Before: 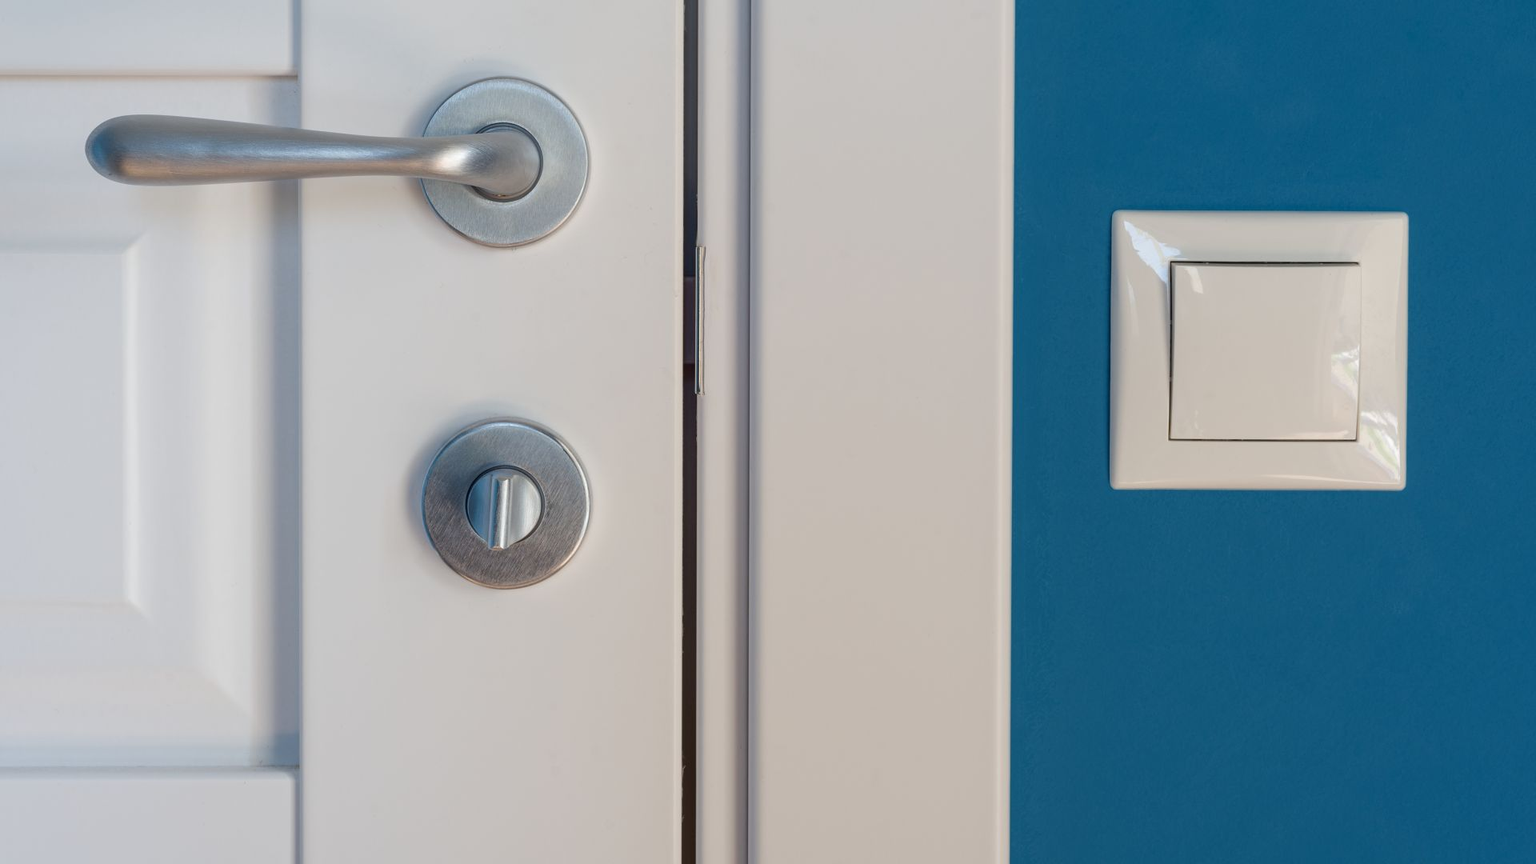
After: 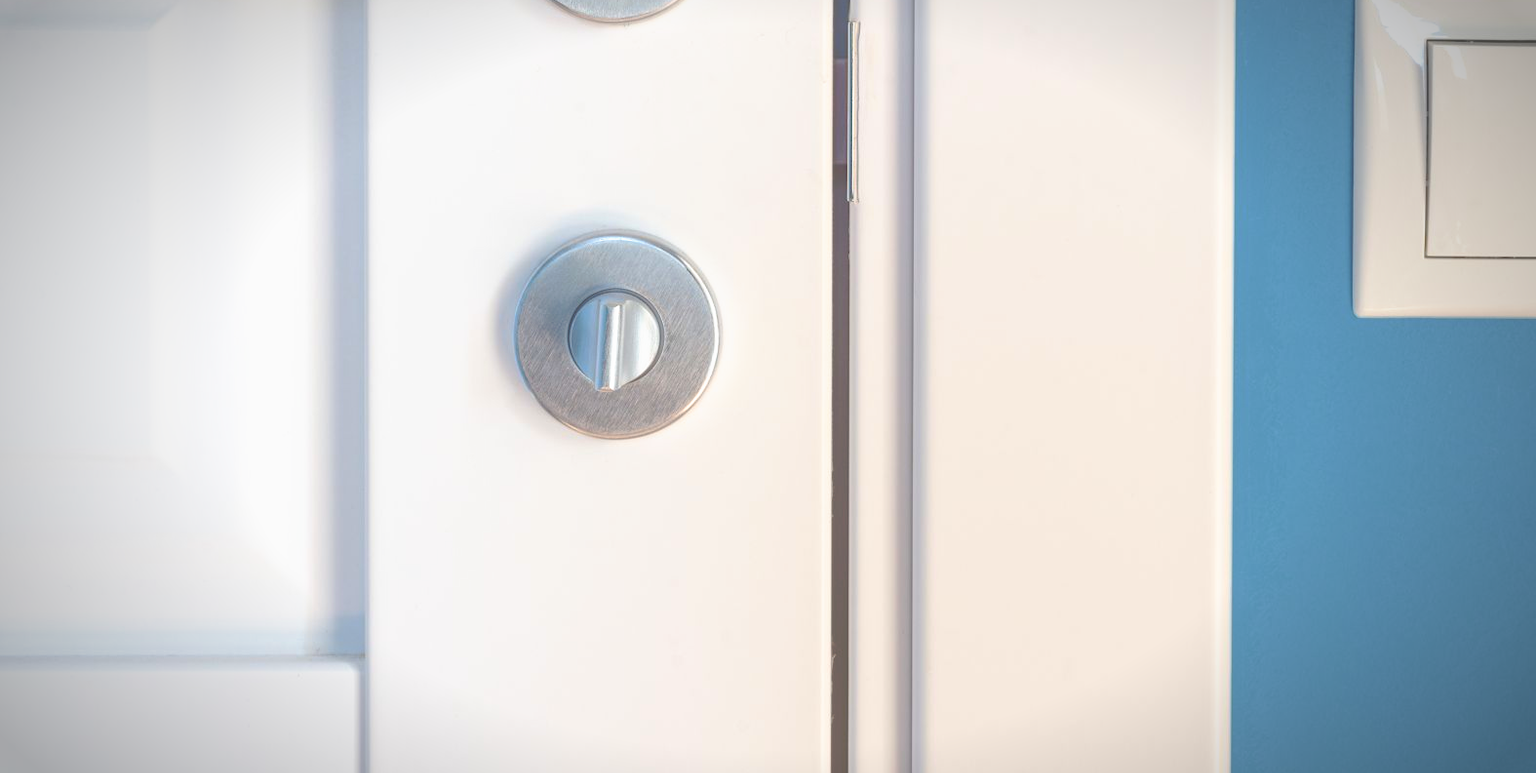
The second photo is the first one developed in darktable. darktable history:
contrast brightness saturation: brightness -0.02, saturation 0.35
vignetting: fall-off start 70.97%, brightness -0.584, saturation -0.118, width/height ratio 1.333
crop: top 26.531%, right 17.959%
tone curve: curves: ch0 [(0, 0) (0.003, 0.326) (0.011, 0.332) (0.025, 0.352) (0.044, 0.378) (0.069, 0.4) (0.1, 0.416) (0.136, 0.432) (0.177, 0.468) (0.224, 0.509) (0.277, 0.554) (0.335, 0.6) (0.399, 0.642) (0.468, 0.693) (0.543, 0.753) (0.623, 0.818) (0.709, 0.897) (0.801, 0.974) (0.898, 0.991) (1, 1)], preserve colors none
